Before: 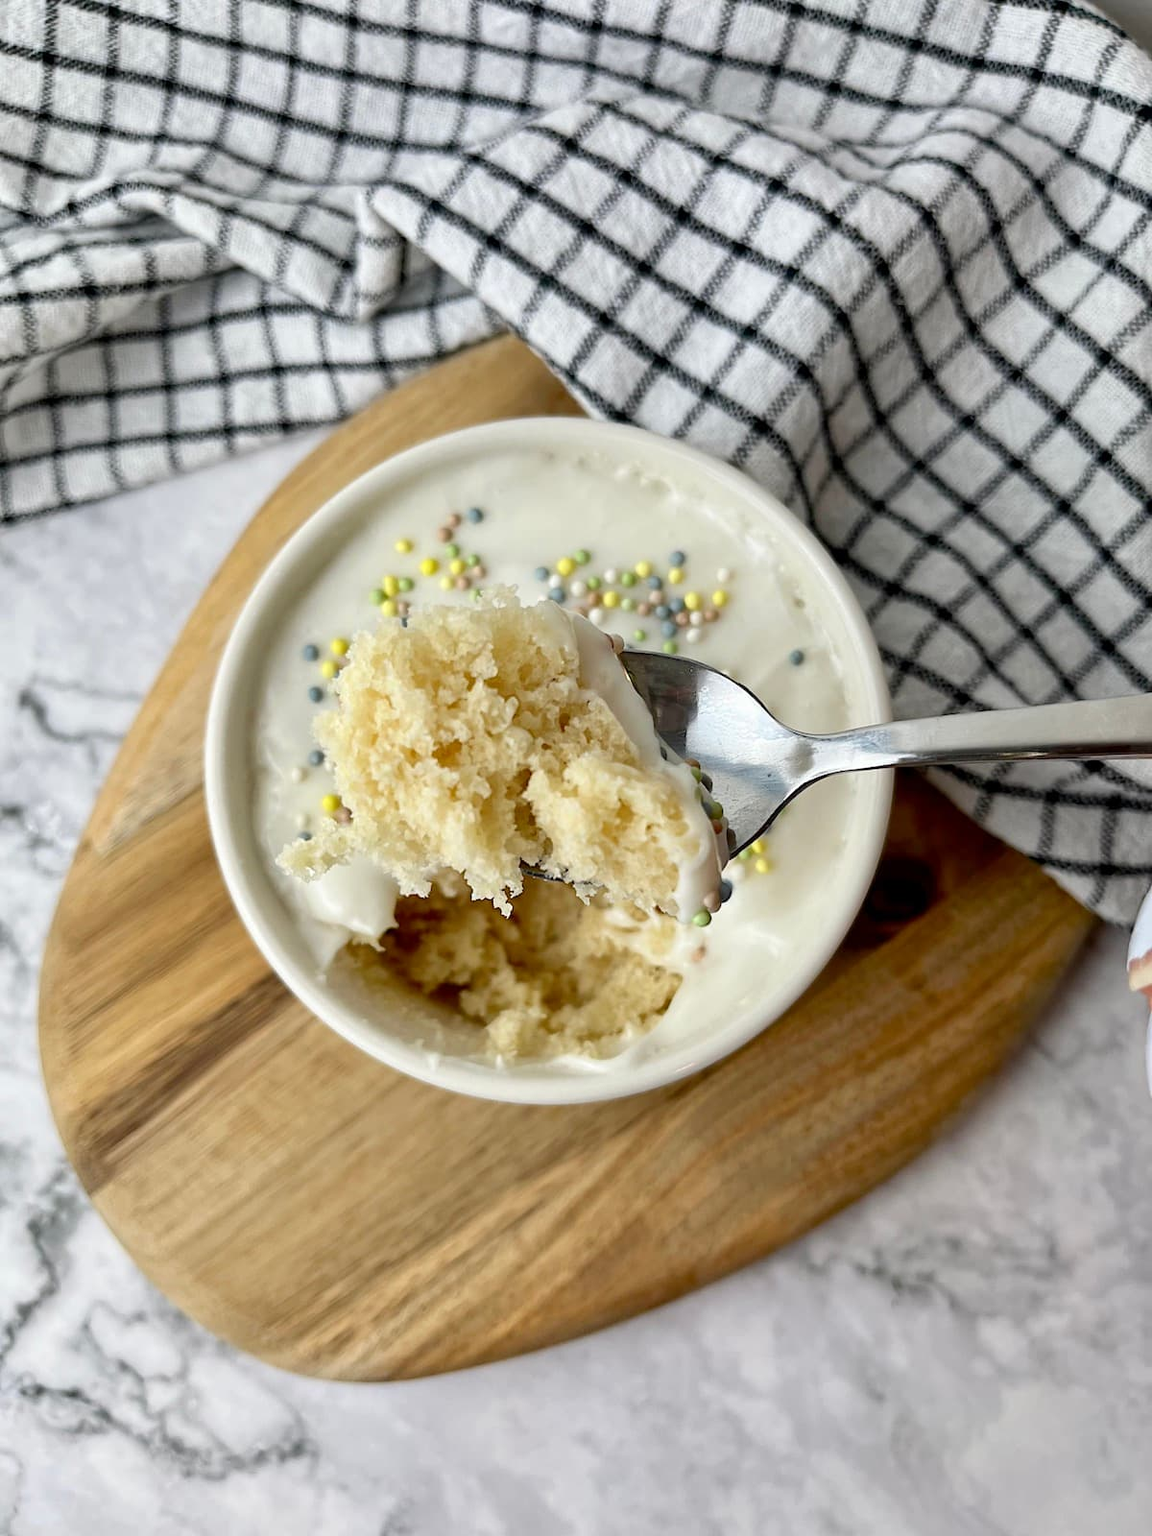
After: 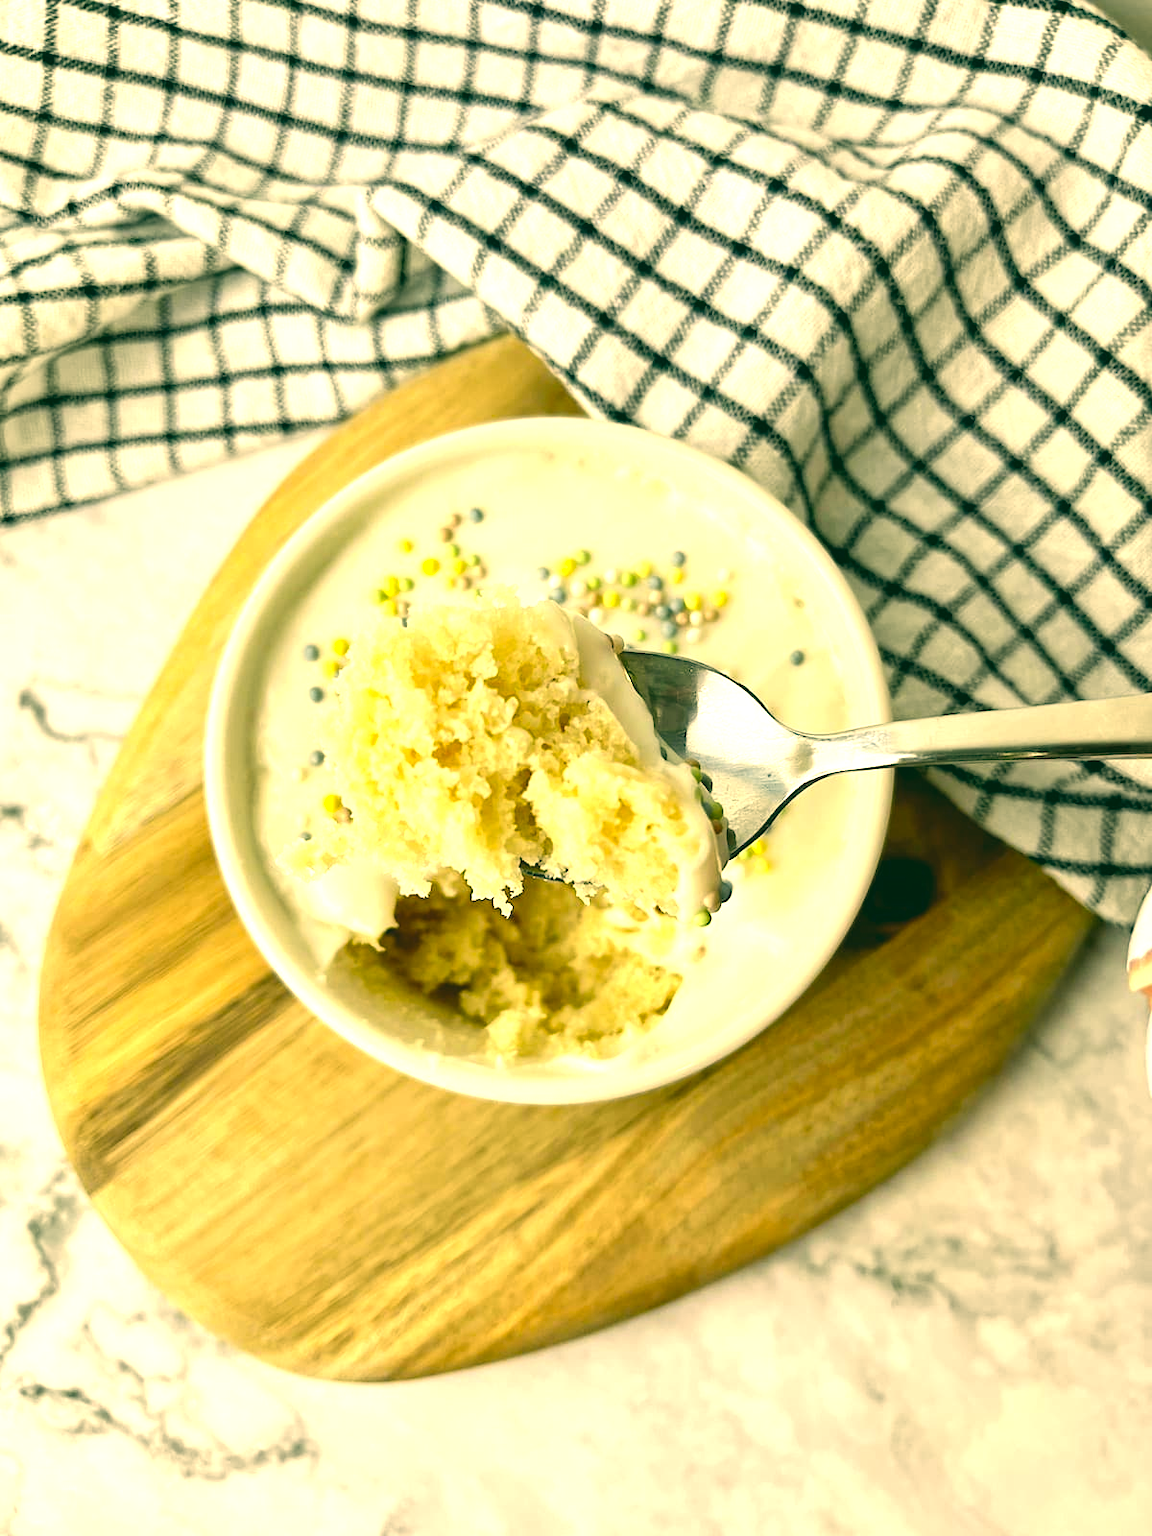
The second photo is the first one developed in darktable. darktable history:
exposure: black level correction -0.005, exposure 1 EV, compensate highlight preservation false
color correction: highlights a* 5.62, highlights b* 33.57, shadows a* -25.86, shadows b* 4.02
